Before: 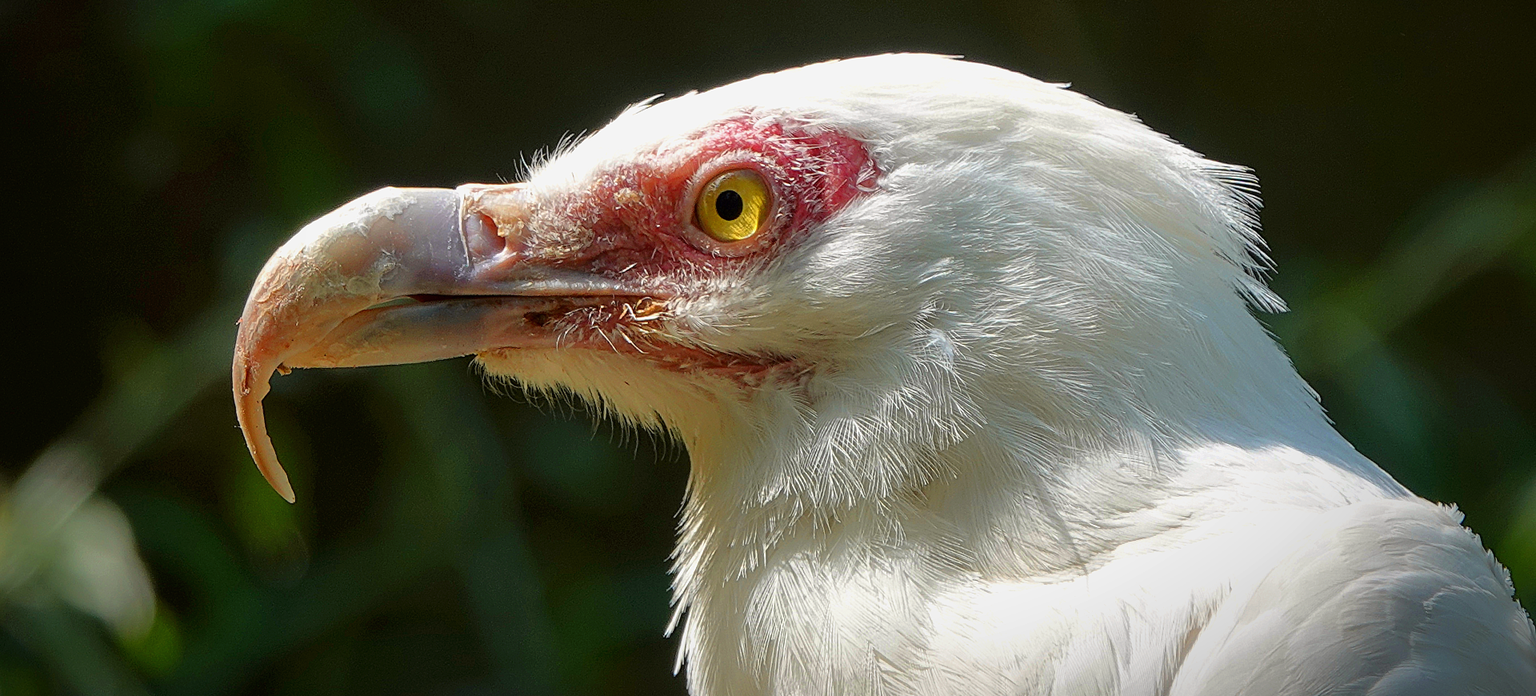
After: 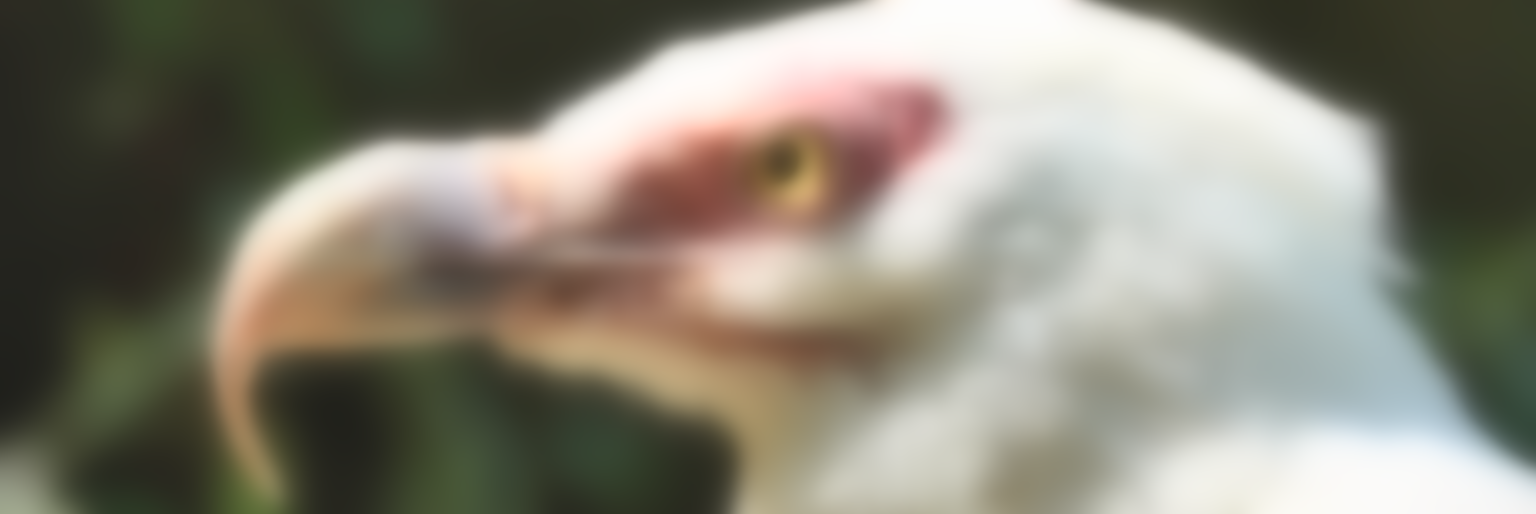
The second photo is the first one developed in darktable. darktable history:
lowpass: radius 16, unbound 0
shadows and highlights: low approximation 0.01, soften with gaussian
contrast brightness saturation: contrast 0.43, brightness 0.56, saturation -0.19
crop: left 3.015%, top 8.969%, right 9.647%, bottom 26.457%
